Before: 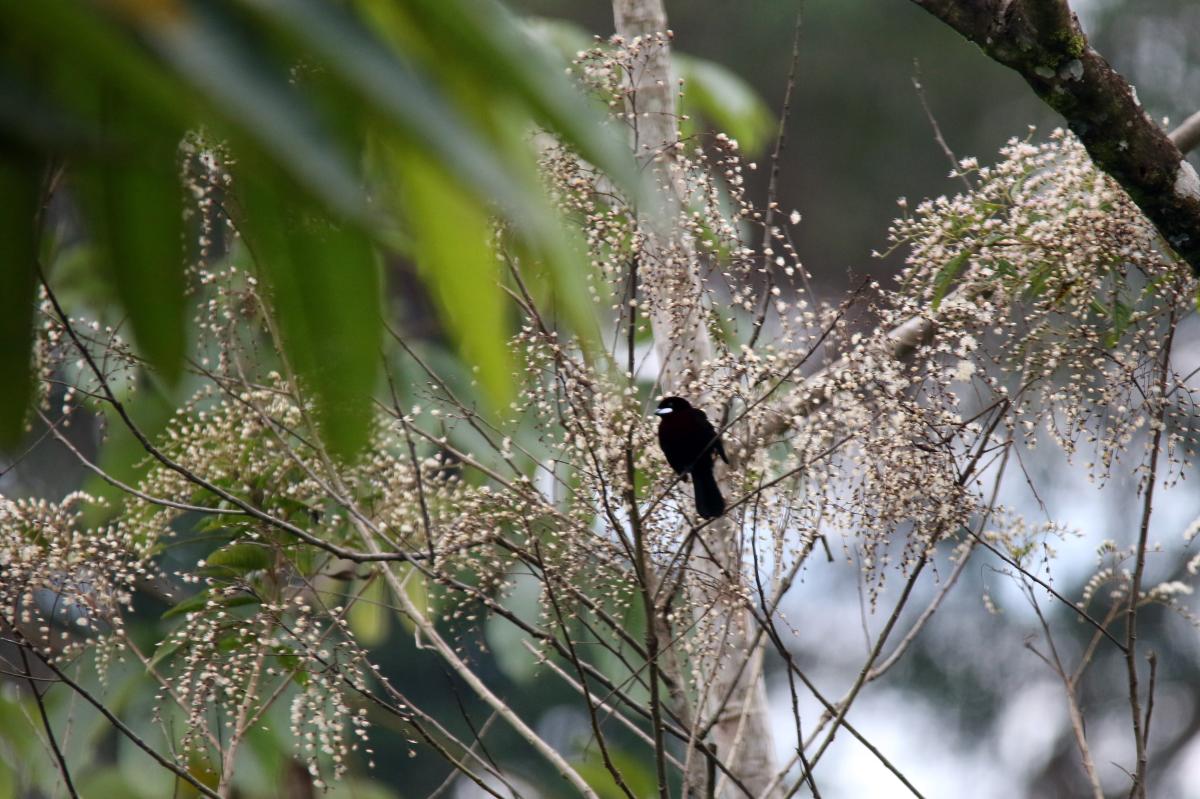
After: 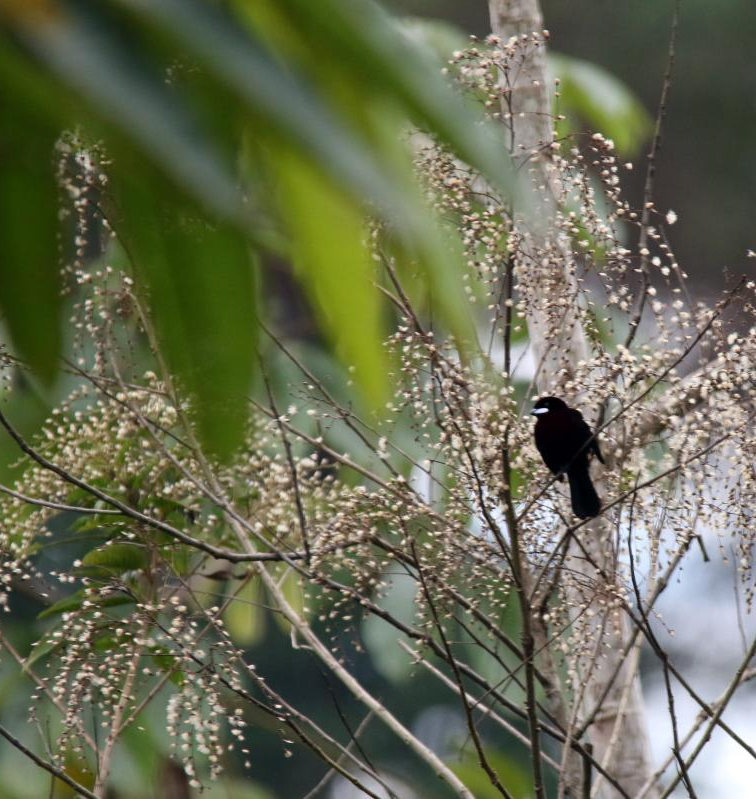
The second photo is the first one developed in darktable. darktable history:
crop: left 10.412%, right 26.509%
